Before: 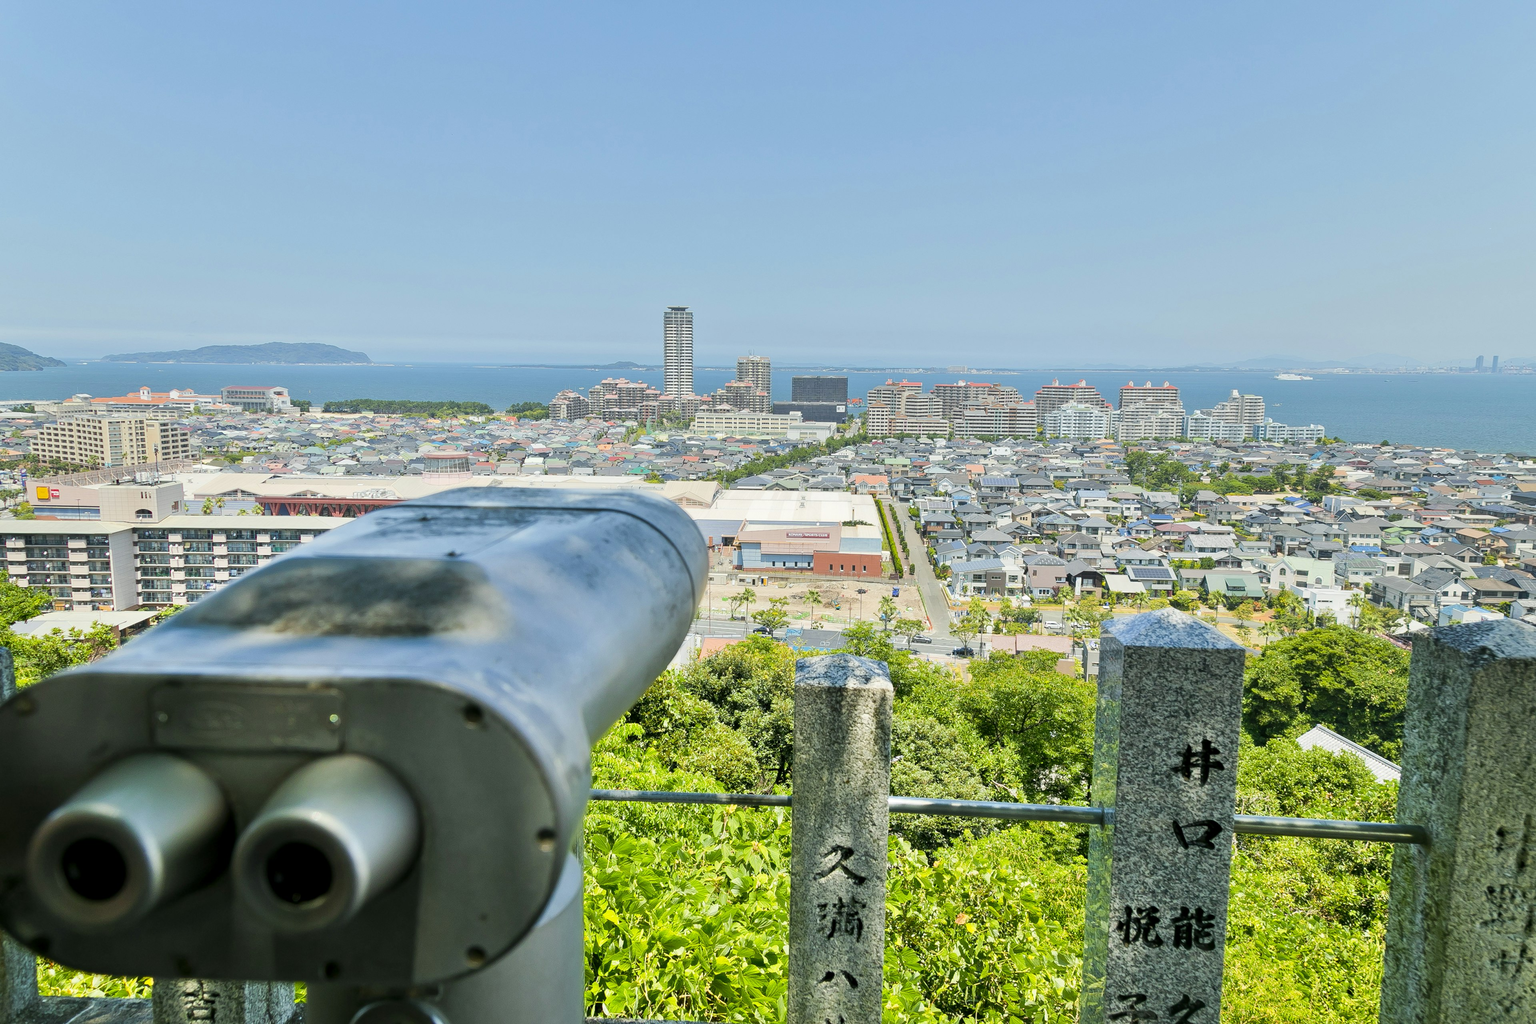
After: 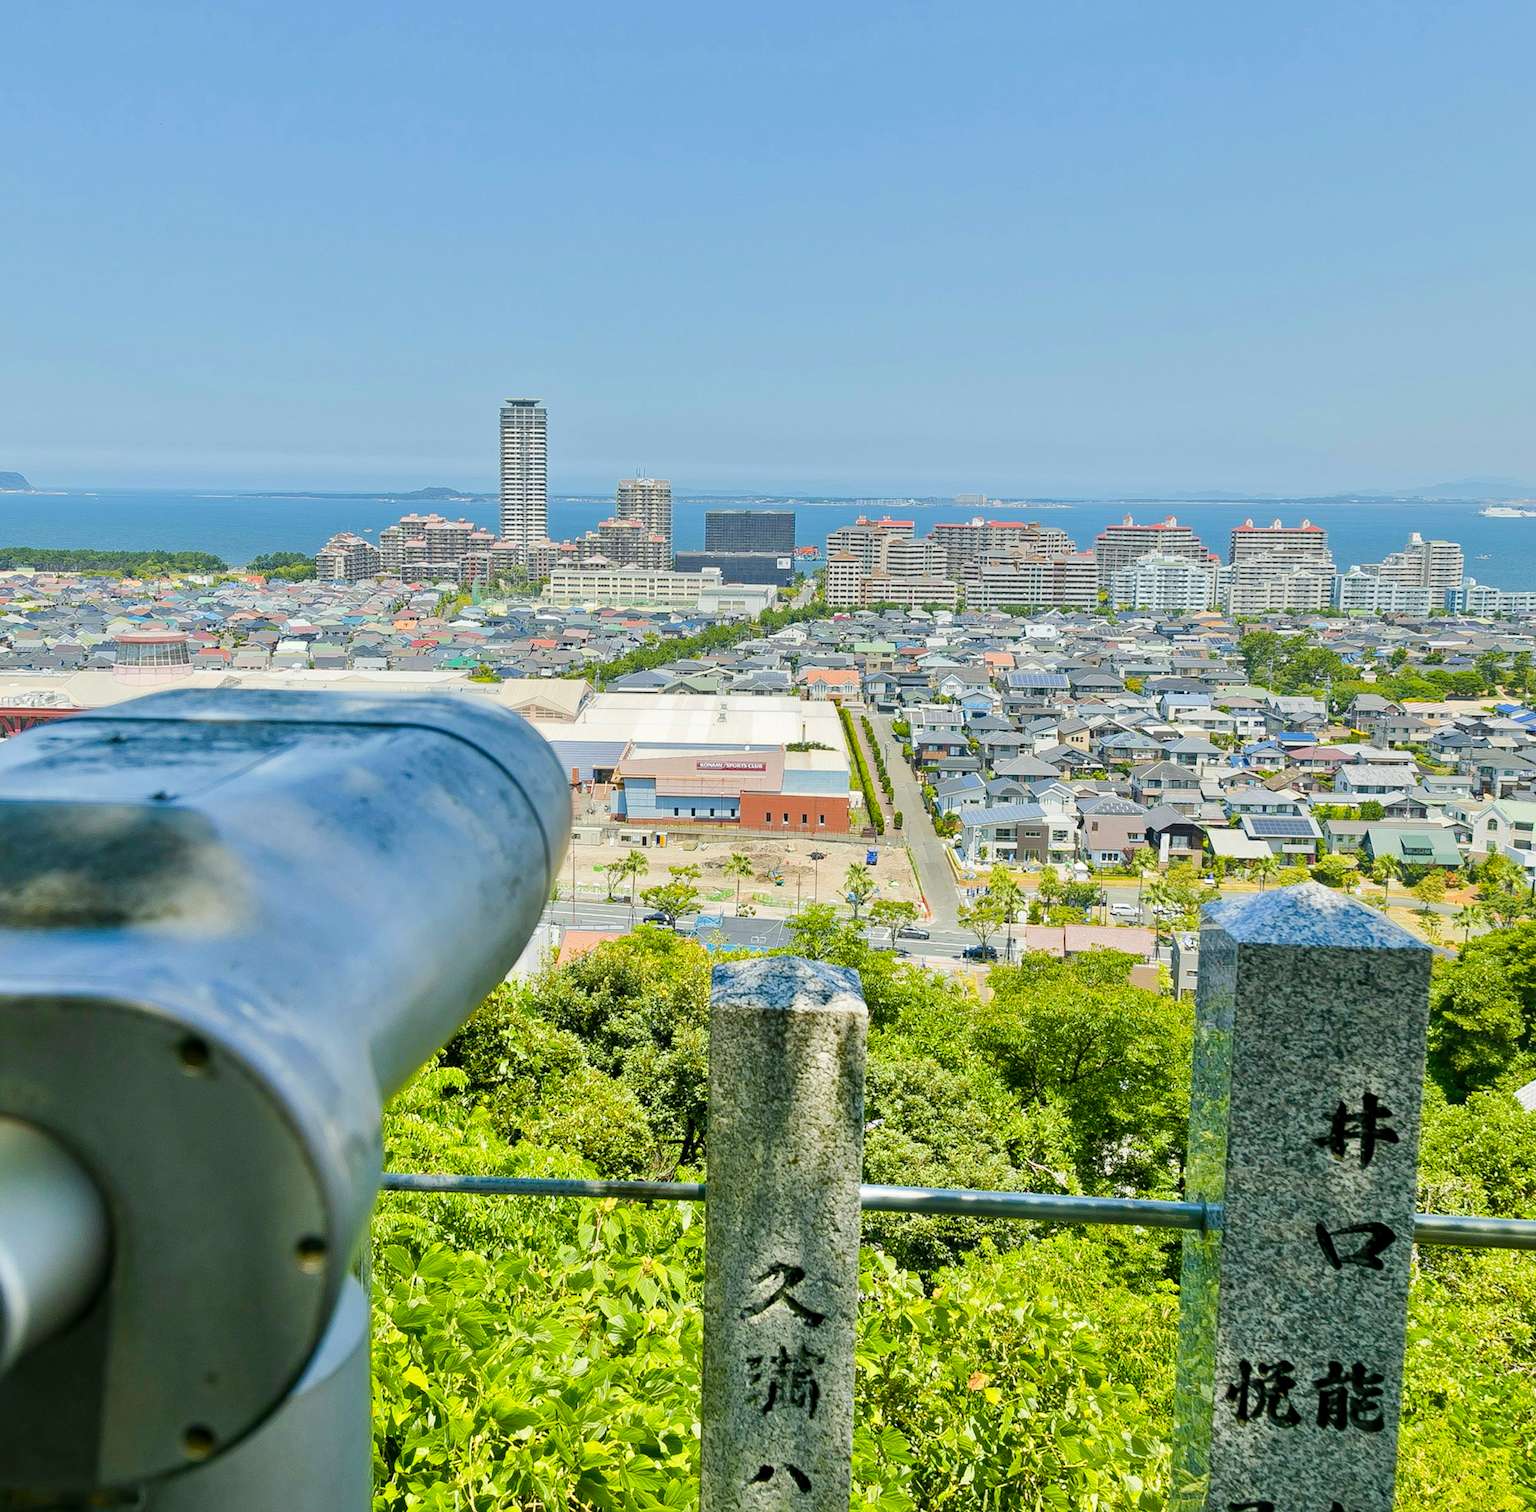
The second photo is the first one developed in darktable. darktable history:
crop and rotate: left 22.918%, top 5.629%, right 14.711%, bottom 2.247%
haze removal: compatibility mode true, adaptive false
color balance rgb: perceptual saturation grading › global saturation 35%, perceptual saturation grading › highlights -30%, perceptual saturation grading › shadows 35%, perceptual brilliance grading › global brilliance 3%, perceptual brilliance grading › highlights -3%, perceptual brilliance grading › shadows 3%
